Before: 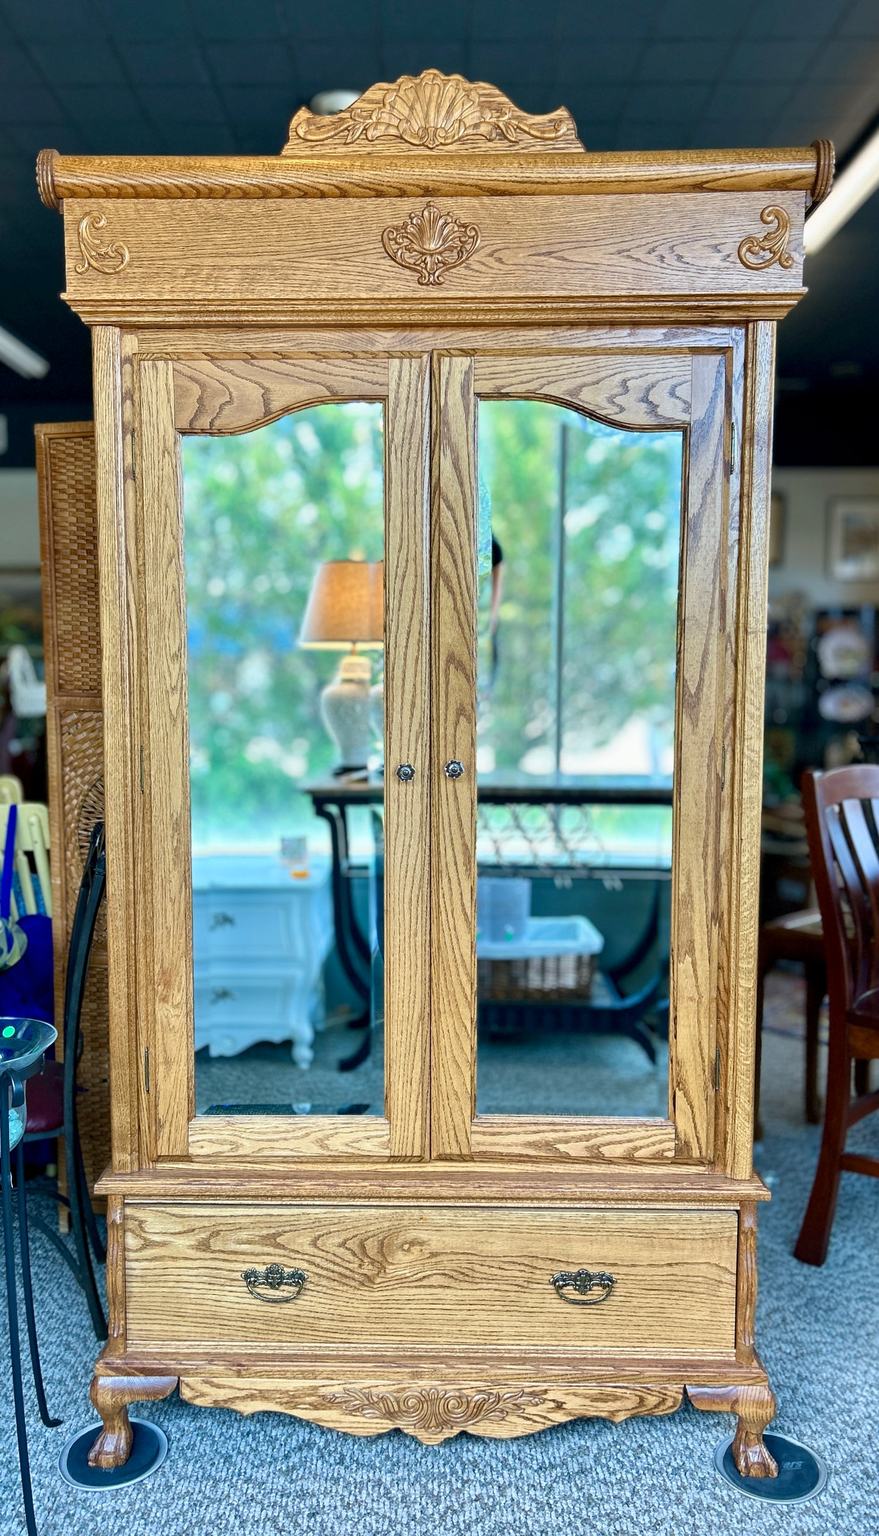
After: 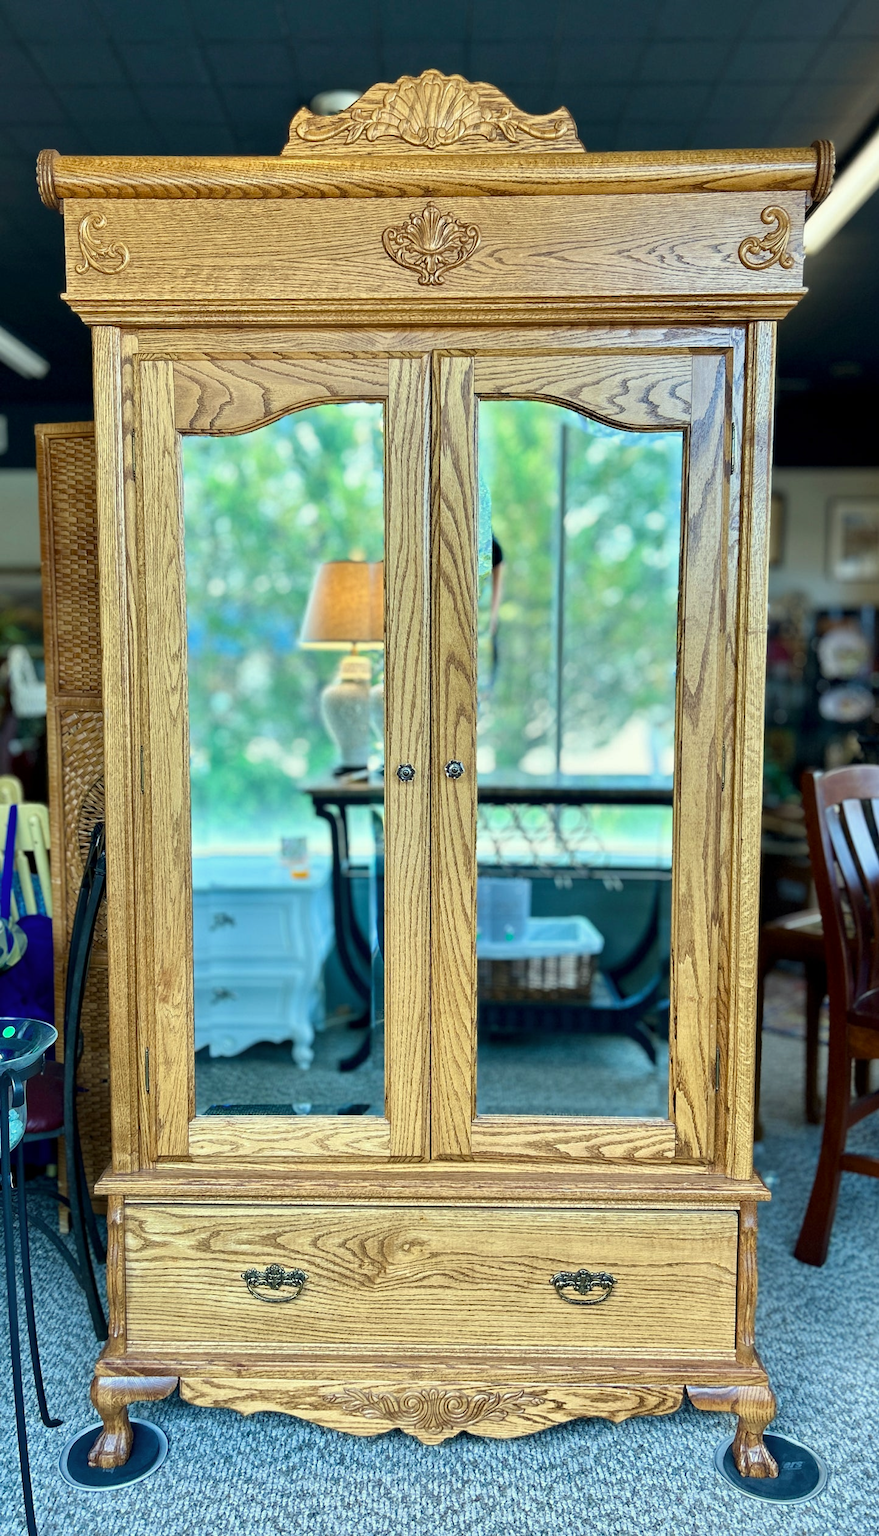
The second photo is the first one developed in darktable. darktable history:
tone curve: curves: ch0 [(0, 0) (0.161, 0.144) (0.501, 0.497) (1, 1)], color space Lab, linked channels, preserve colors none
color correction: highlights a* -4.28, highlights b* 6.53
tone equalizer: on, module defaults
